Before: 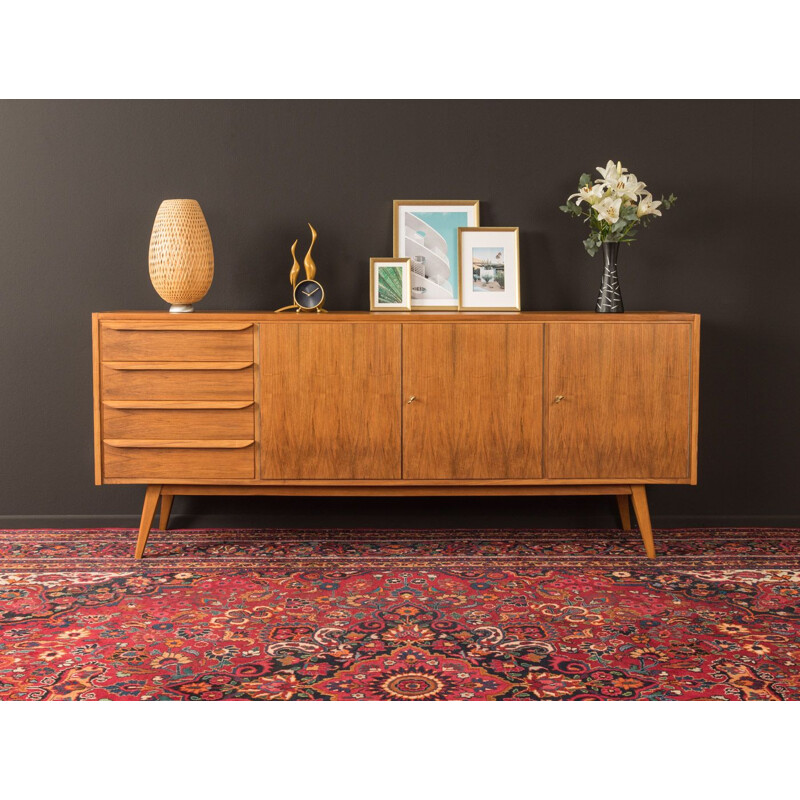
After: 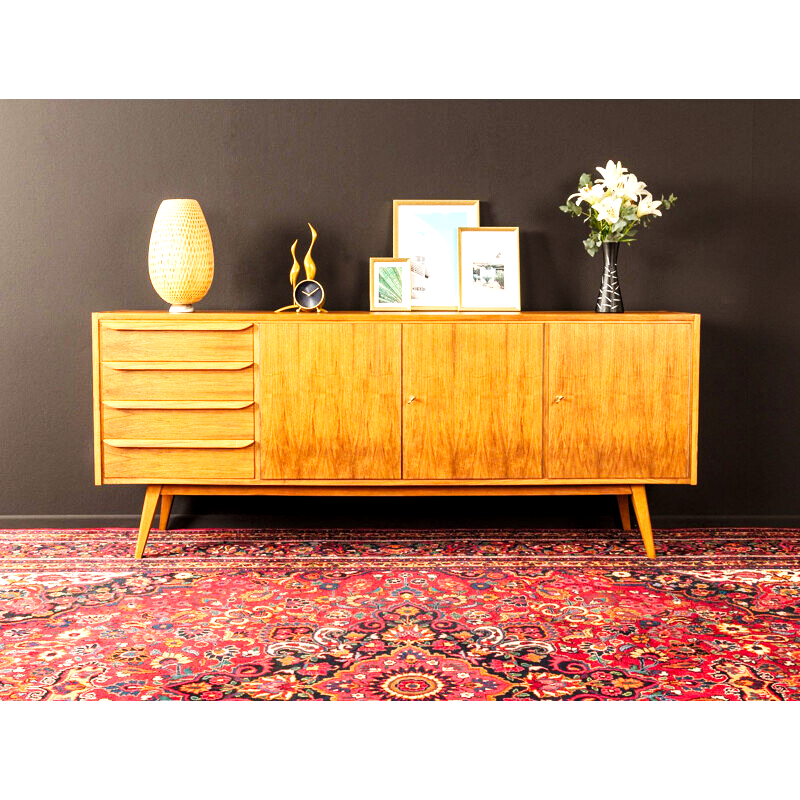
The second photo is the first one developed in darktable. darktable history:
local contrast: highlights 101%, shadows 99%, detail 120%, midtone range 0.2
levels: levels [0.016, 0.492, 0.969]
base curve: curves: ch0 [(0, 0) (0.007, 0.004) (0.027, 0.03) (0.046, 0.07) (0.207, 0.54) (0.442, 0.872) (0.673, 0.972) (1, 1)], preserve colors none
